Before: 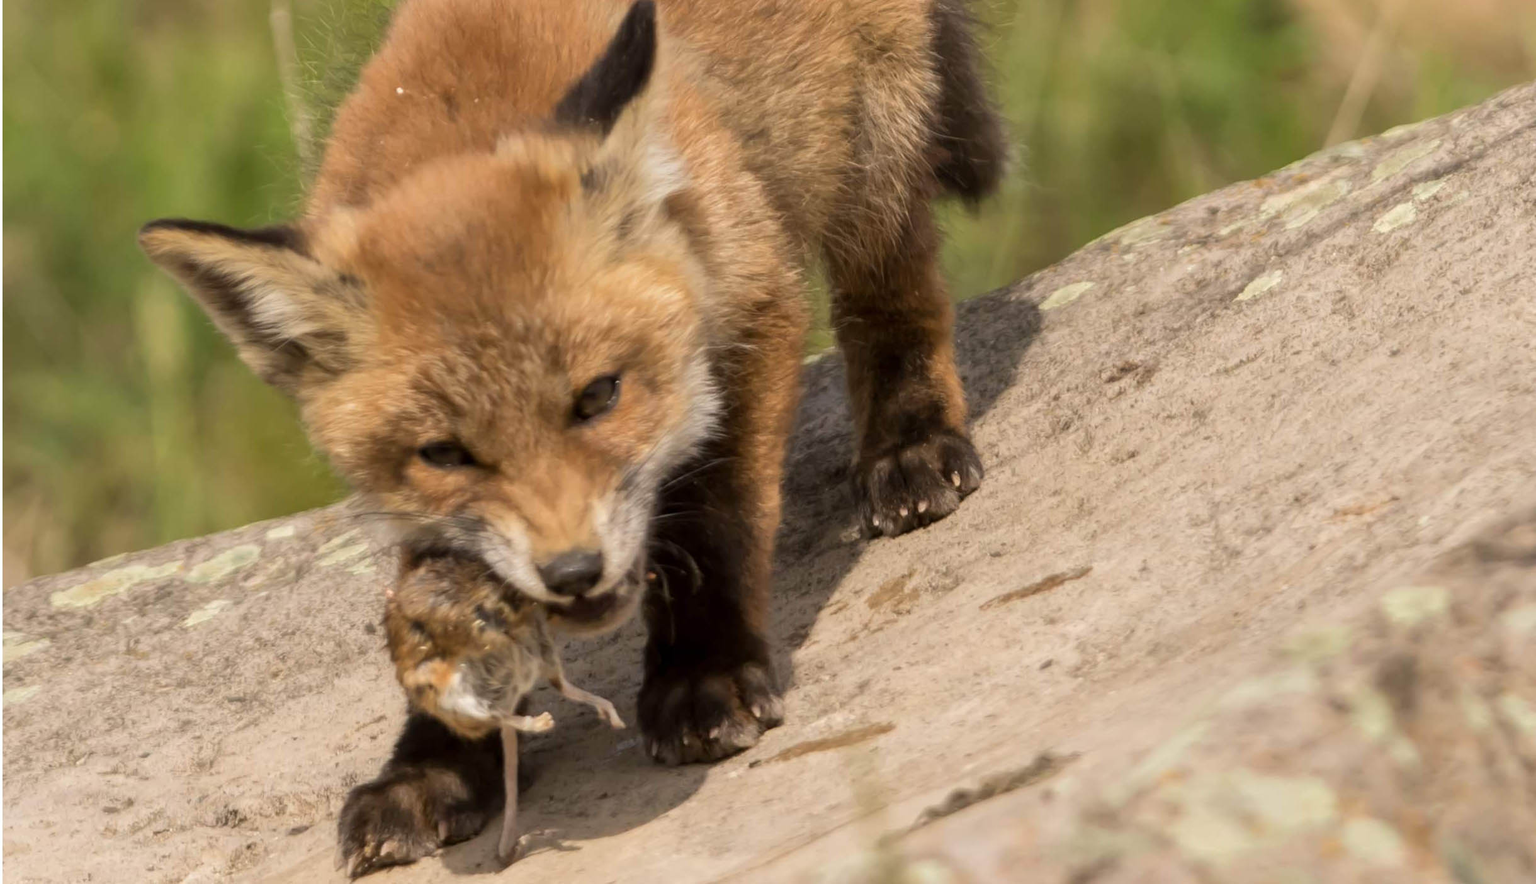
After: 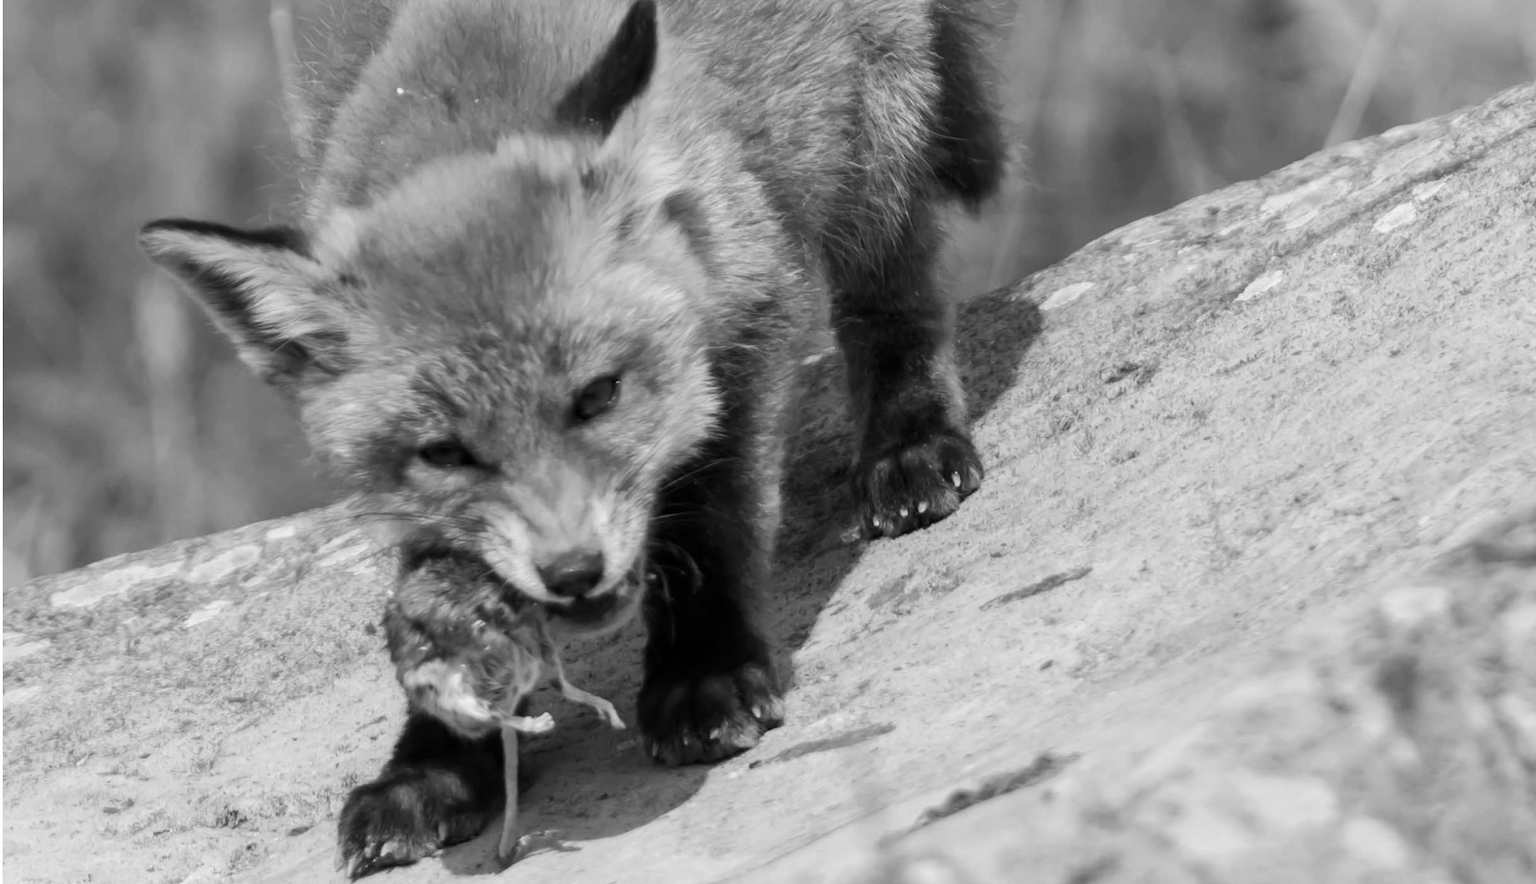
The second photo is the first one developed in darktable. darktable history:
monochrome: on, module defaults
contrast brightness saturation: contrast 0.16, saturation 0.32
